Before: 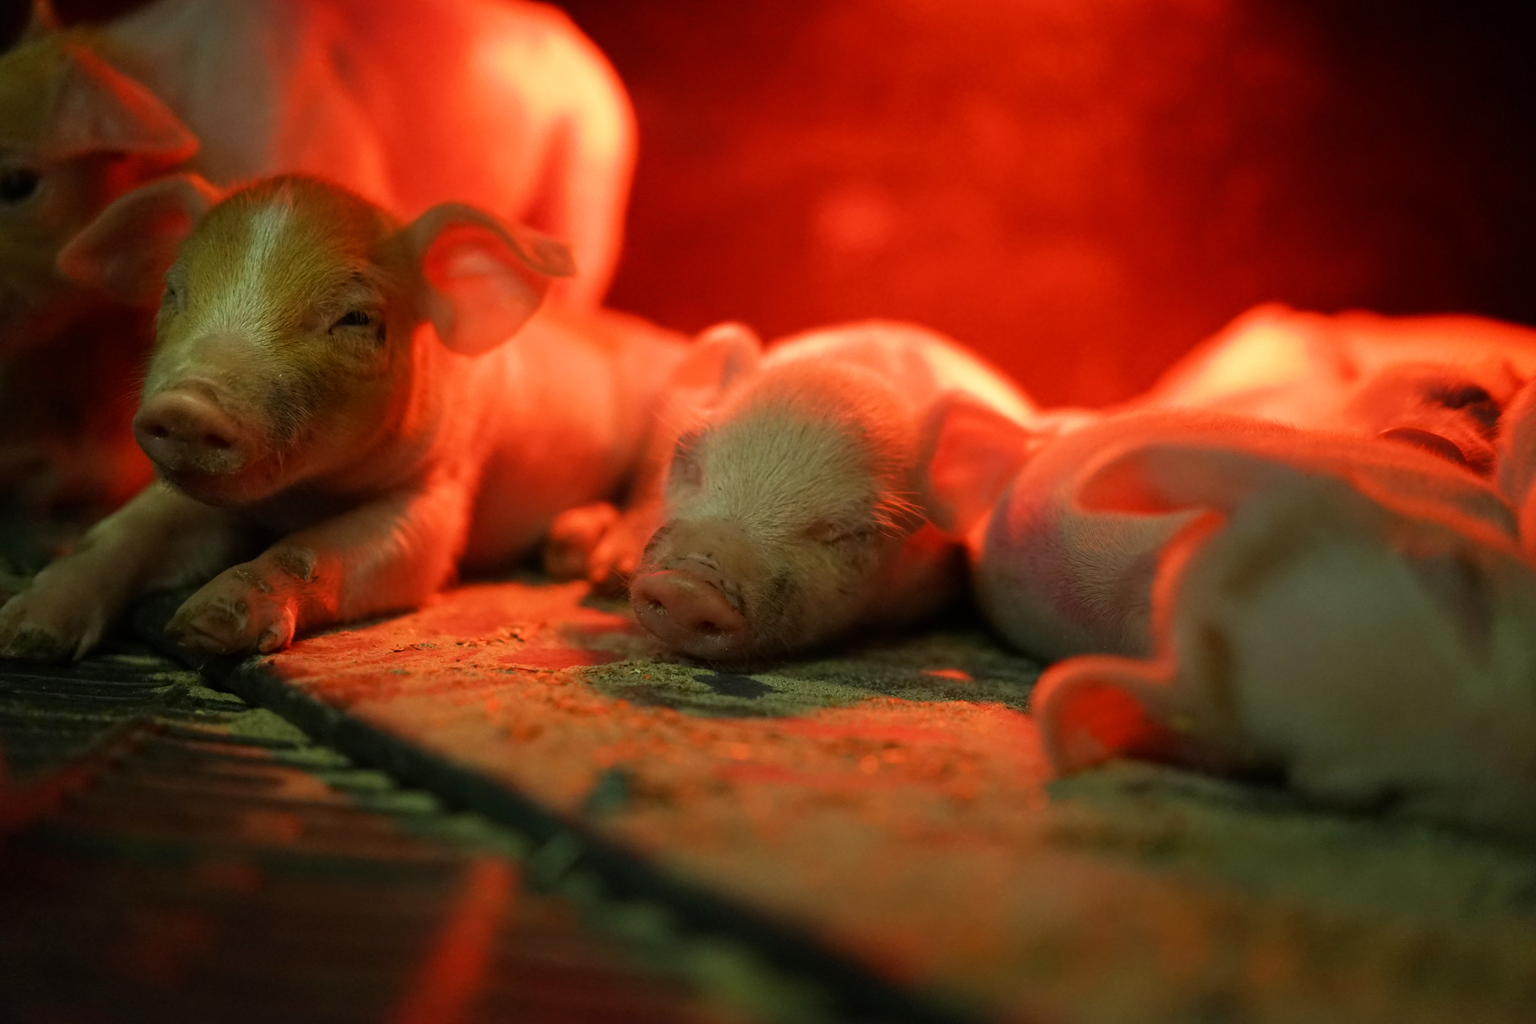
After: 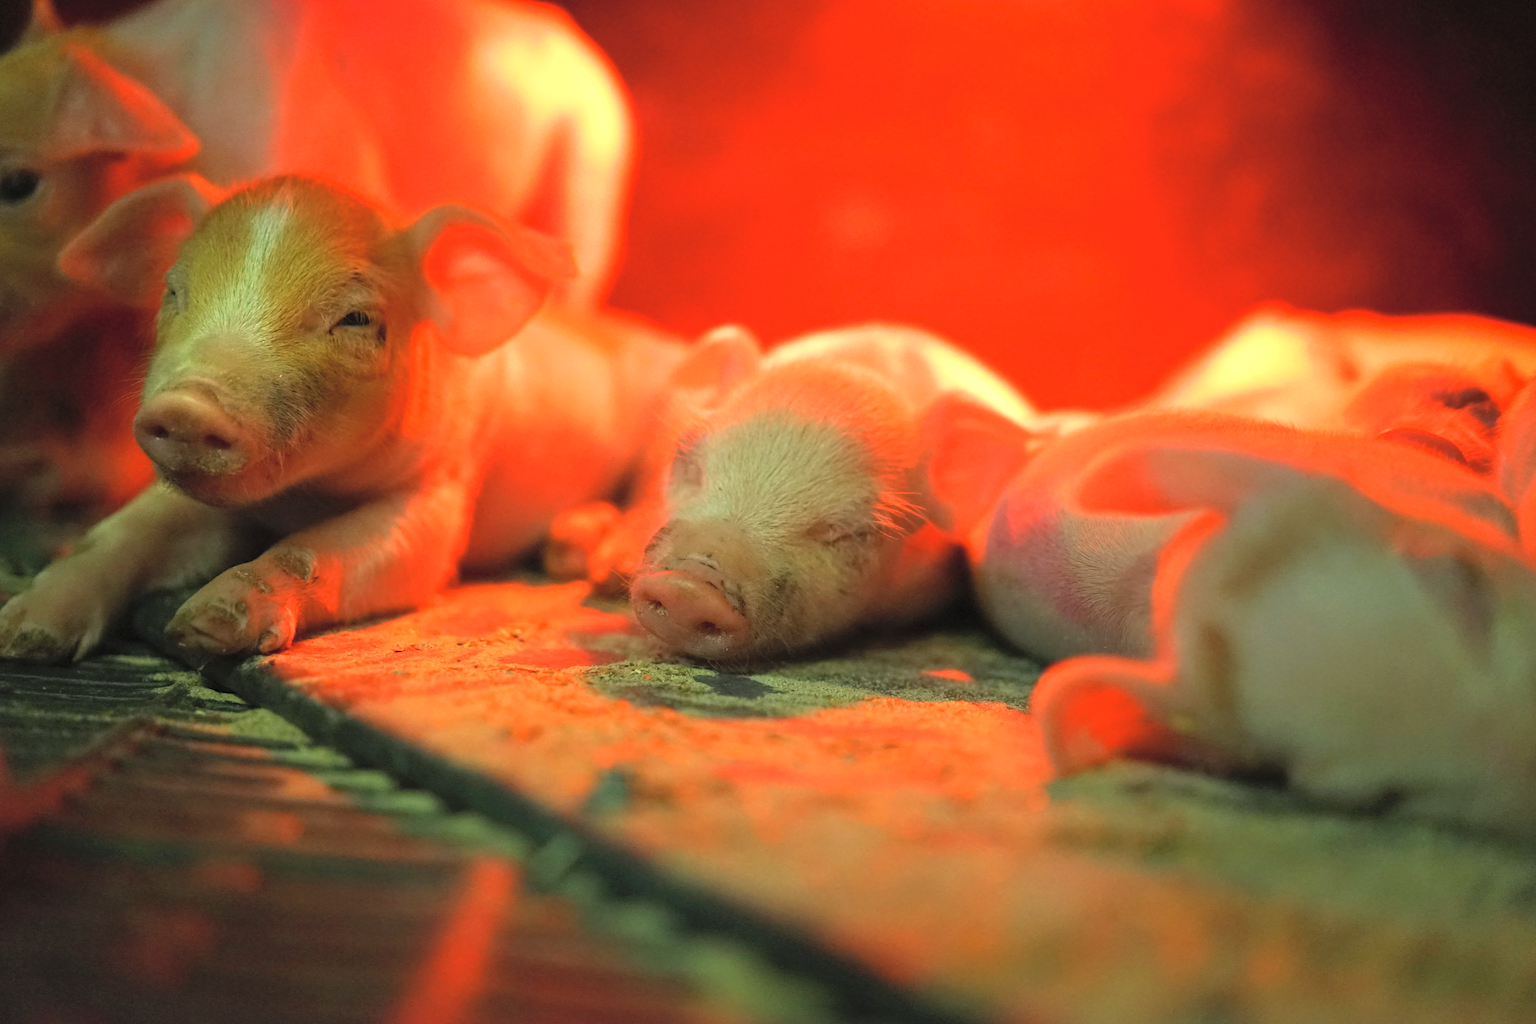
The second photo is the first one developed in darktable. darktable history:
haze removal: strength 0.131, distance 0.244, compatibility mode true, adaptive false
exposure: black level correction 0, exposure 0.5 EV, compensate highlight preservation false
contrast brightness saturation: contrast 0.095, brightness 0.292, saturation 0.148
